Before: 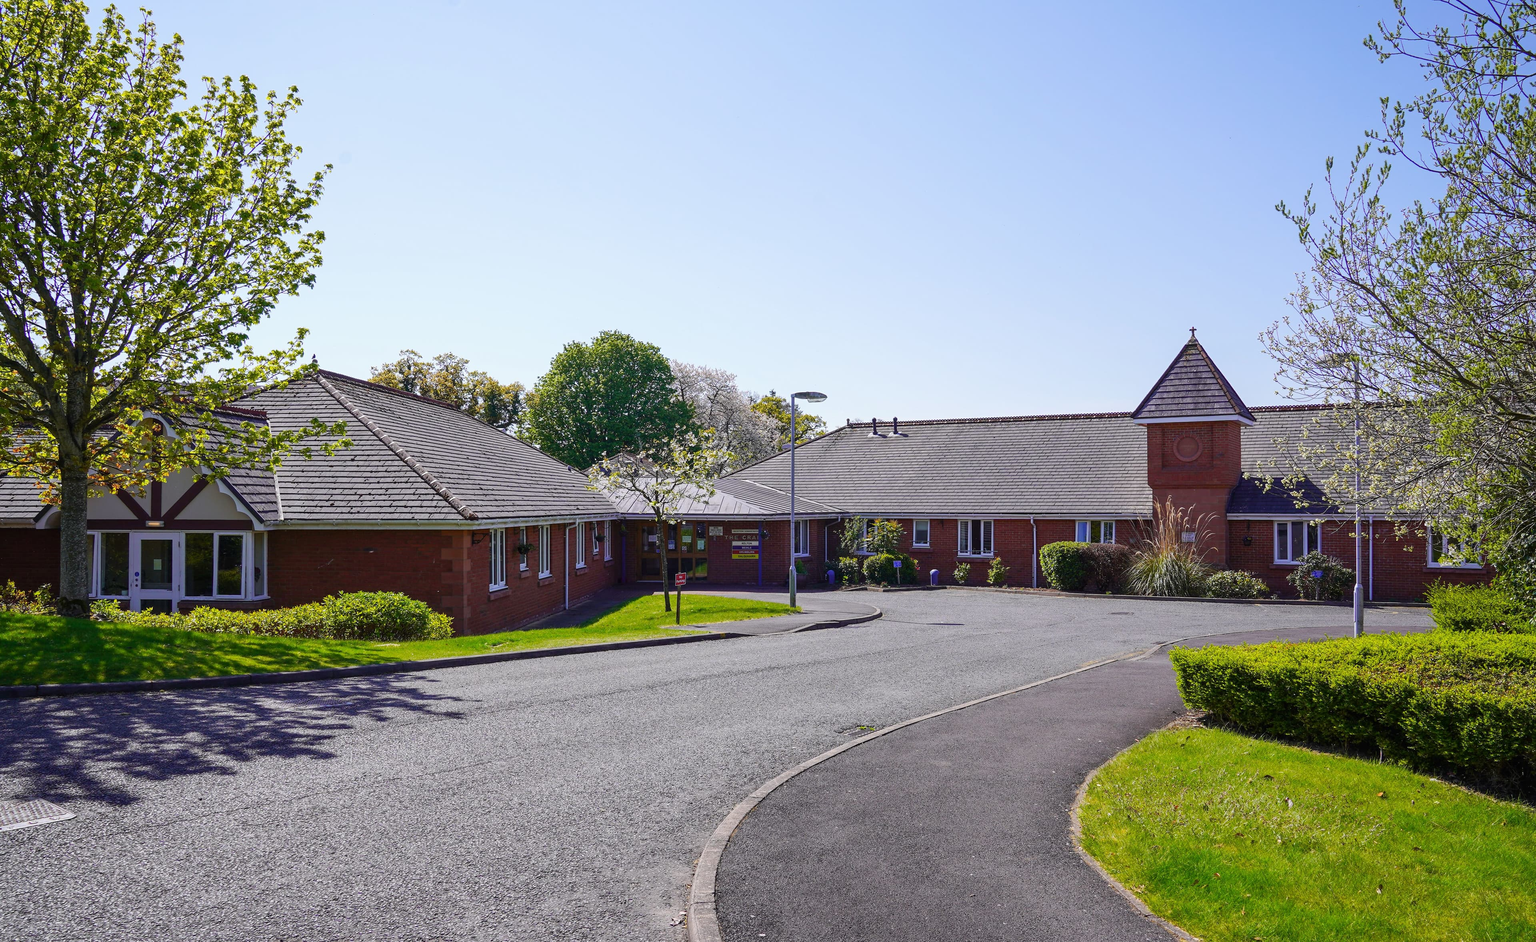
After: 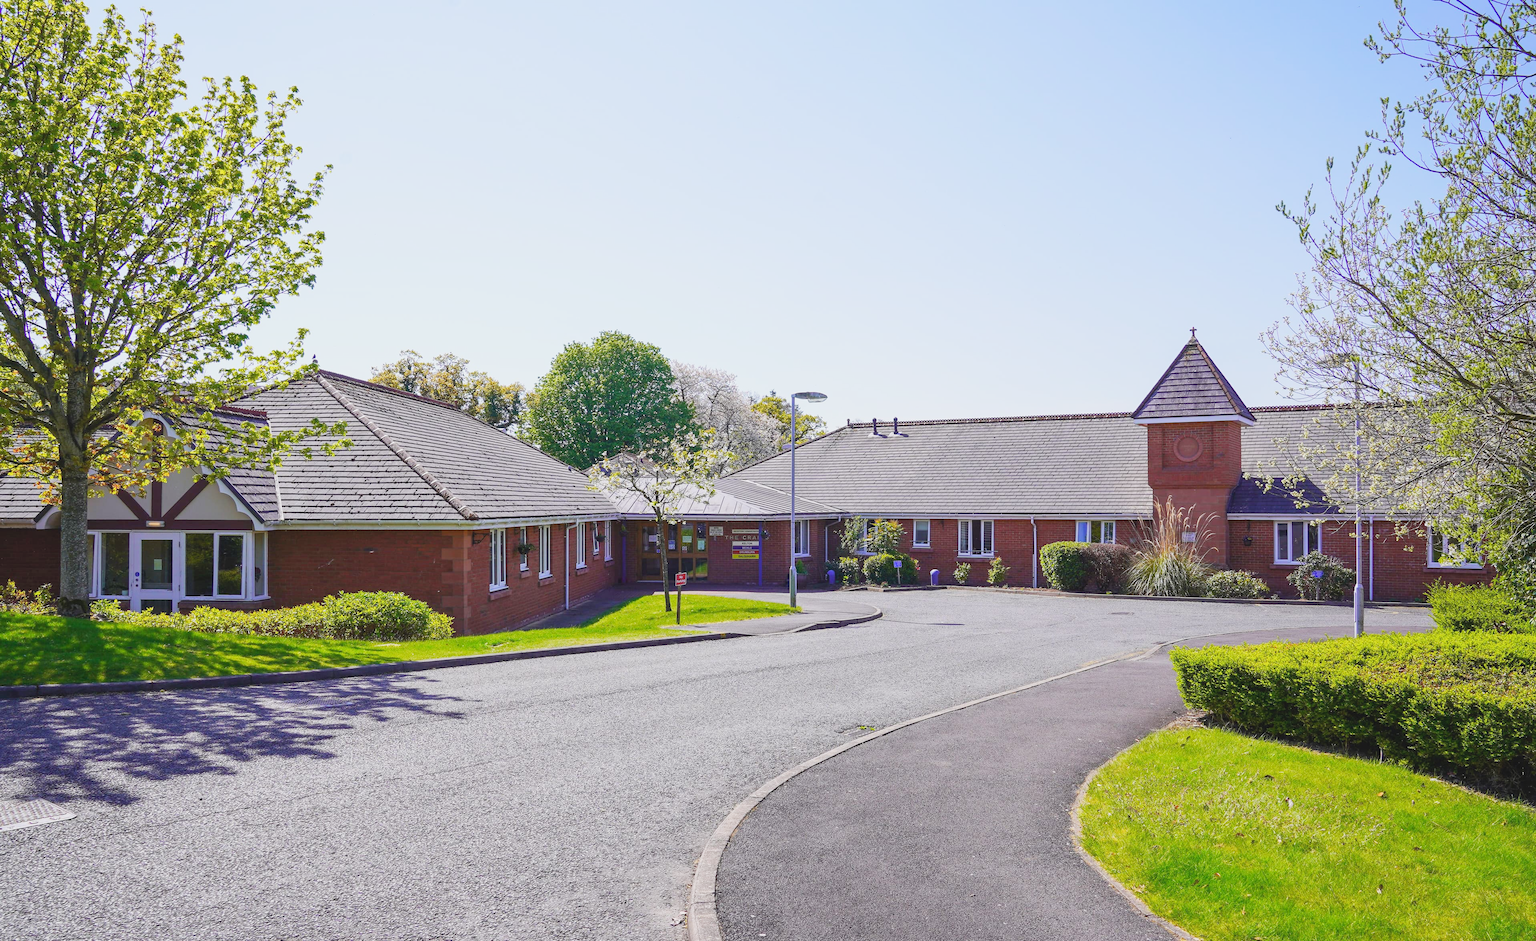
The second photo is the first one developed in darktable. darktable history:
contrast brightness saturation: contrast -0.1, brightness 0.05, saturation 0.076
color zones: curves: ch1 [(0, 0.469) (0.01, 0.469) (0.12, 0.446) (0.248, 0.469) (0.5, 0.5) (0.748, 0.5) (0.99, 0.469) (1, 0.469)]
base curve: curves: ch0 [(0, 0) (0.204, 0.334) (0.55, 0.733) (1, 1)], preserve colors none
